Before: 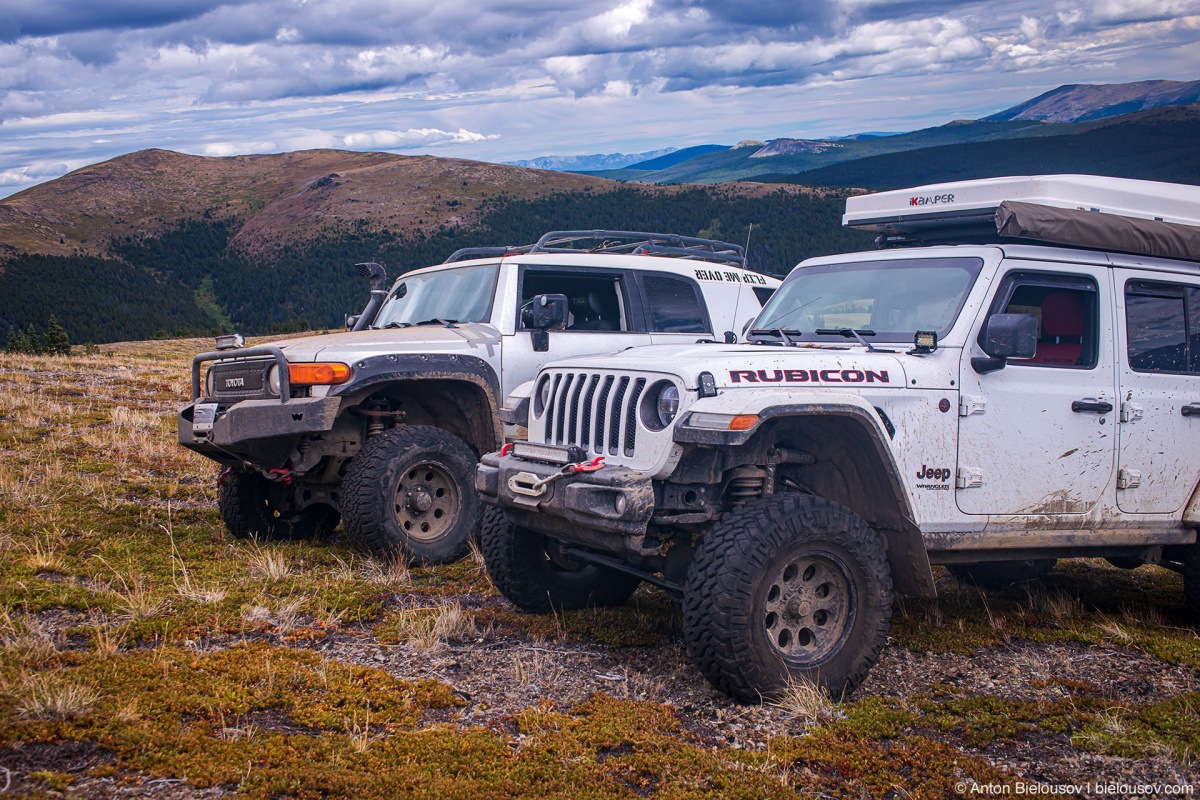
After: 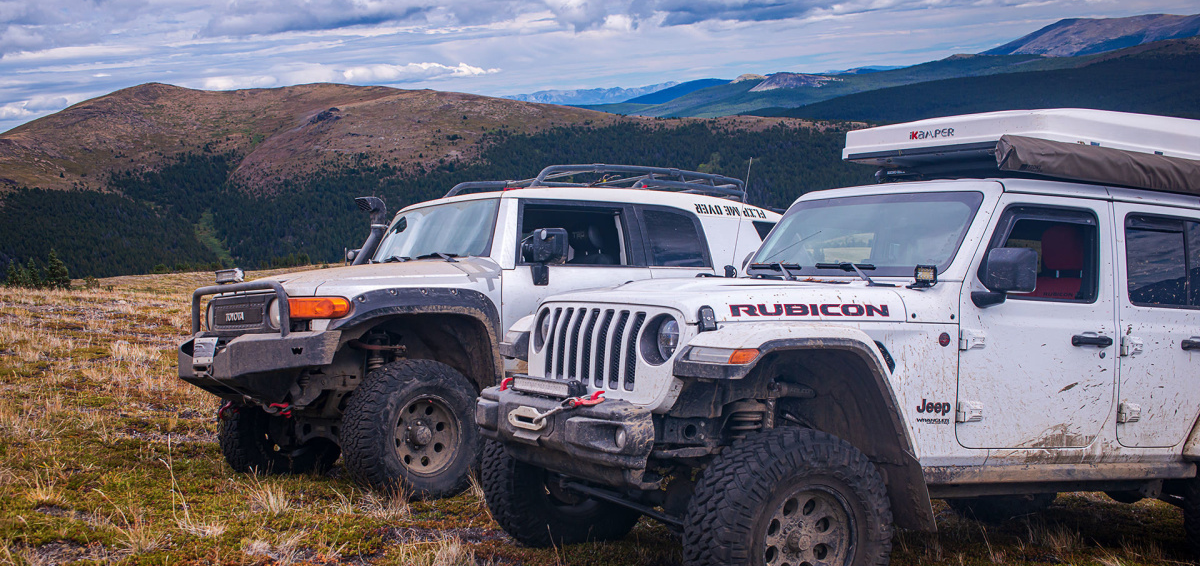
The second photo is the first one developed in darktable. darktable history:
crop and rotate: top 8.373%, bottom 20.789%
